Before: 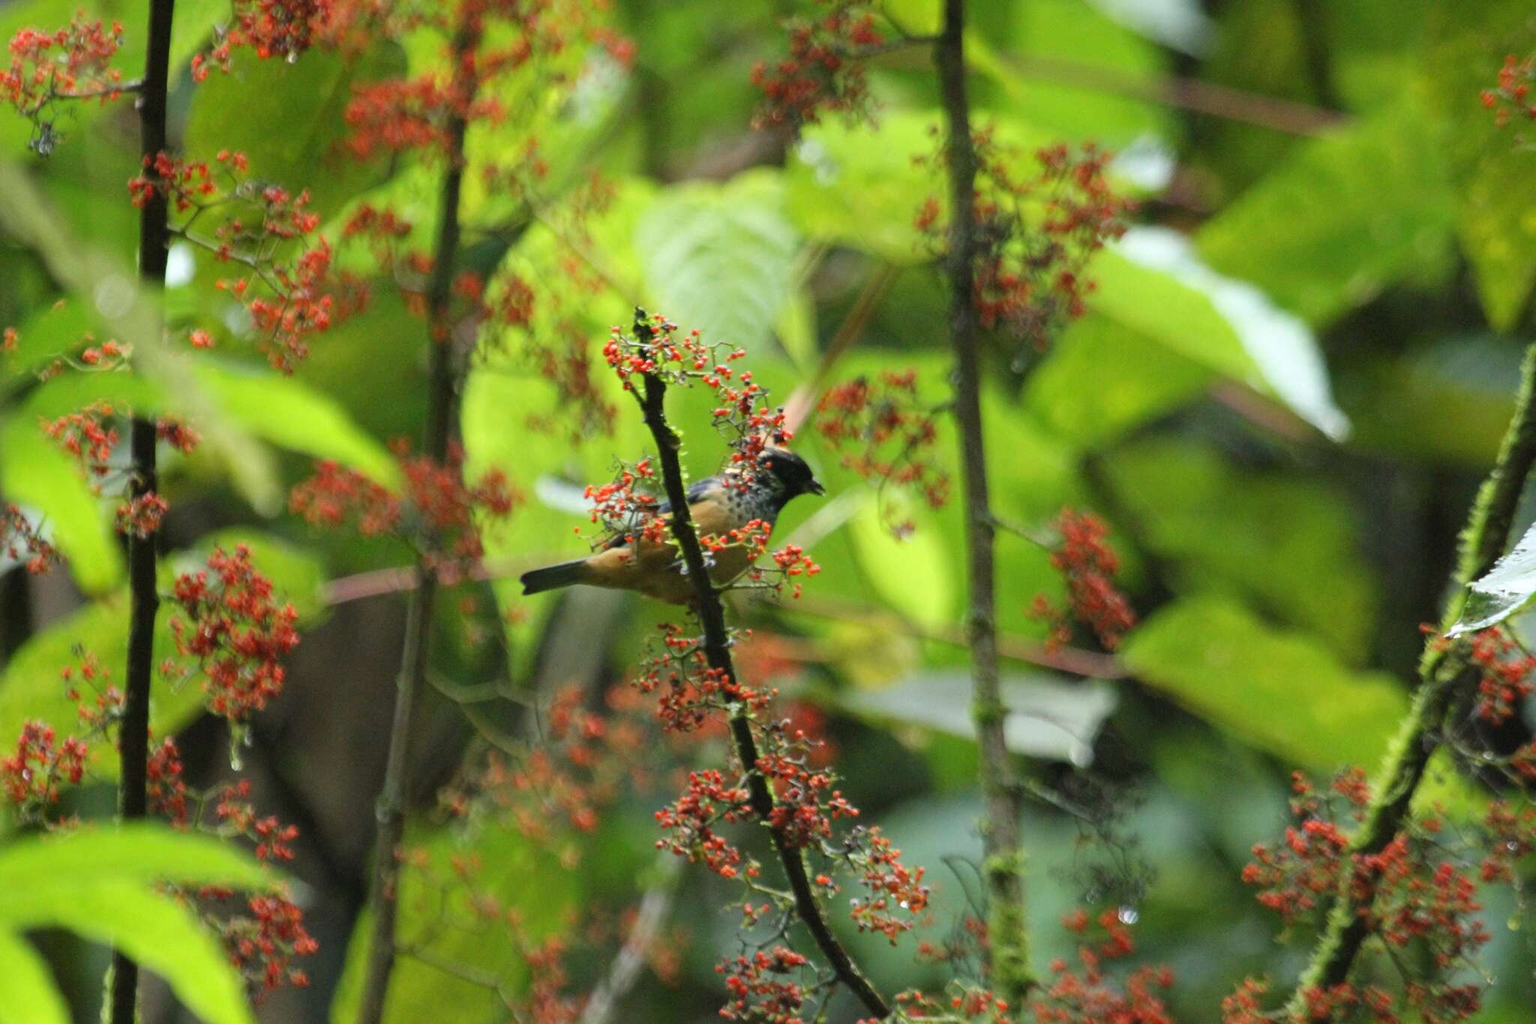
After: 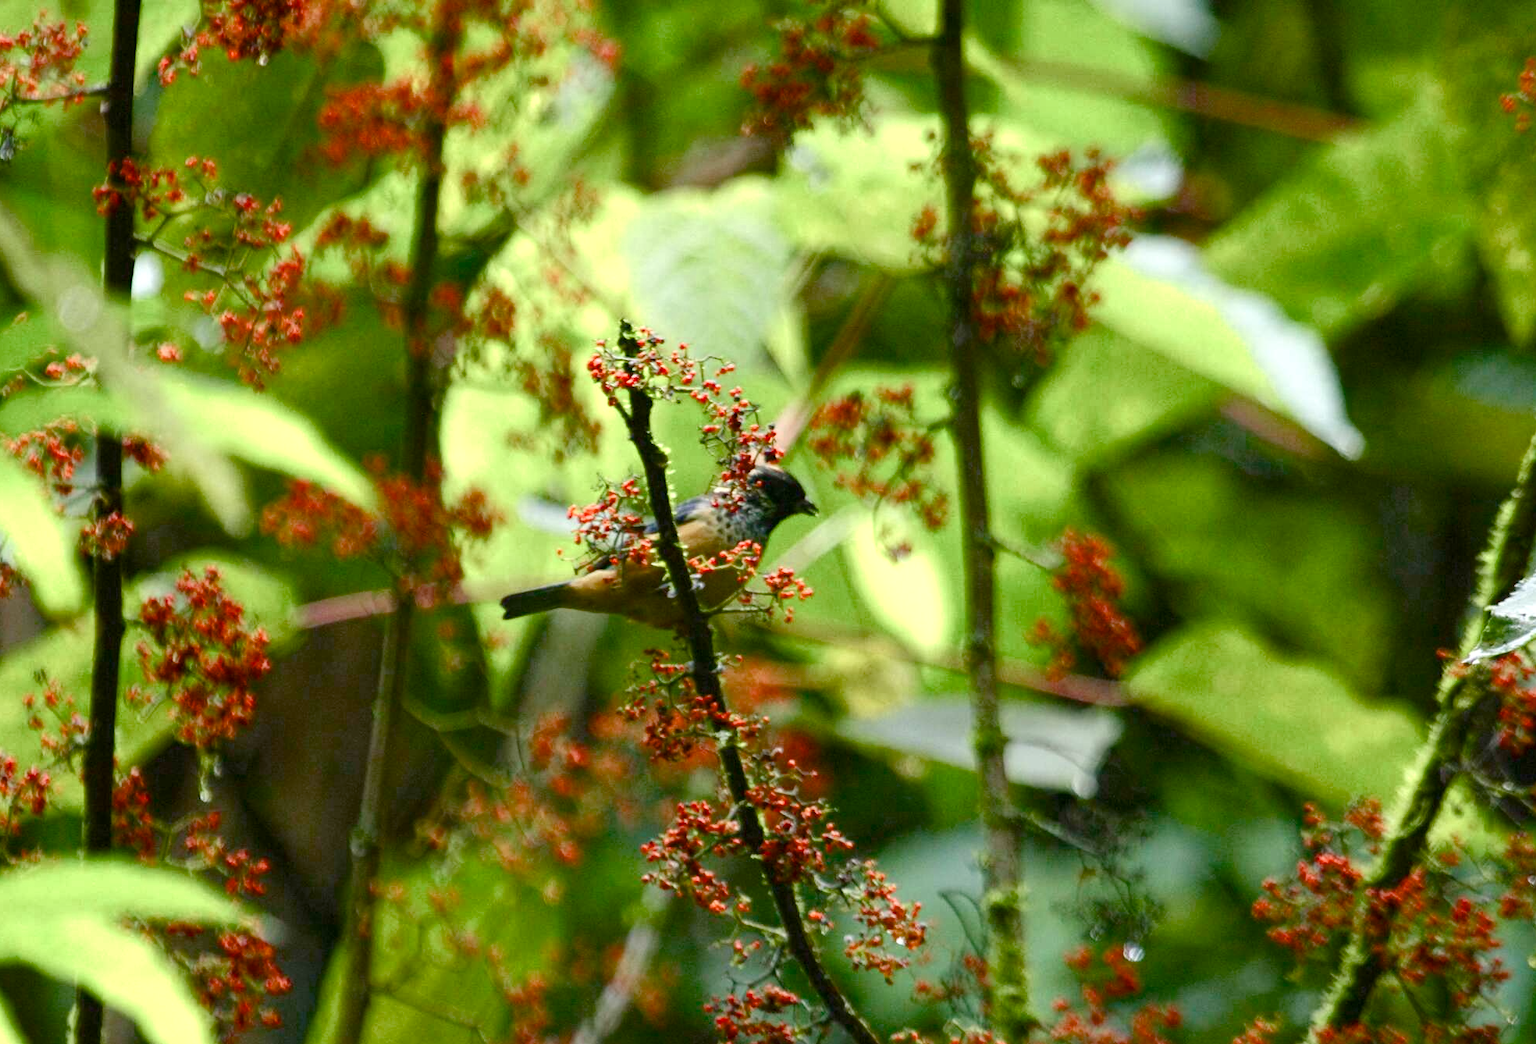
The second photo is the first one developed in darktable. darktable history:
color balance rgb: linear chroma grading › shadows 31.318%, linear chroma grading › global chroma -2.194%, linear chroma grading › mid-tones 4.397%, perceptual saturation grading › global saturation 20%, perceptual saturation grading › highlights -49.795%, perceptual saturation grading › shadows 24.58%, global vibrance 15.73%, saturation formula JzAzBz (2021)
velvia: strength 9.67%
local contrast: highlights 103%, shadows 101%, detail 119%, midtone range 0.2
crop and rotate: left 2.565%, right 1.306%, bottom 1.976%
